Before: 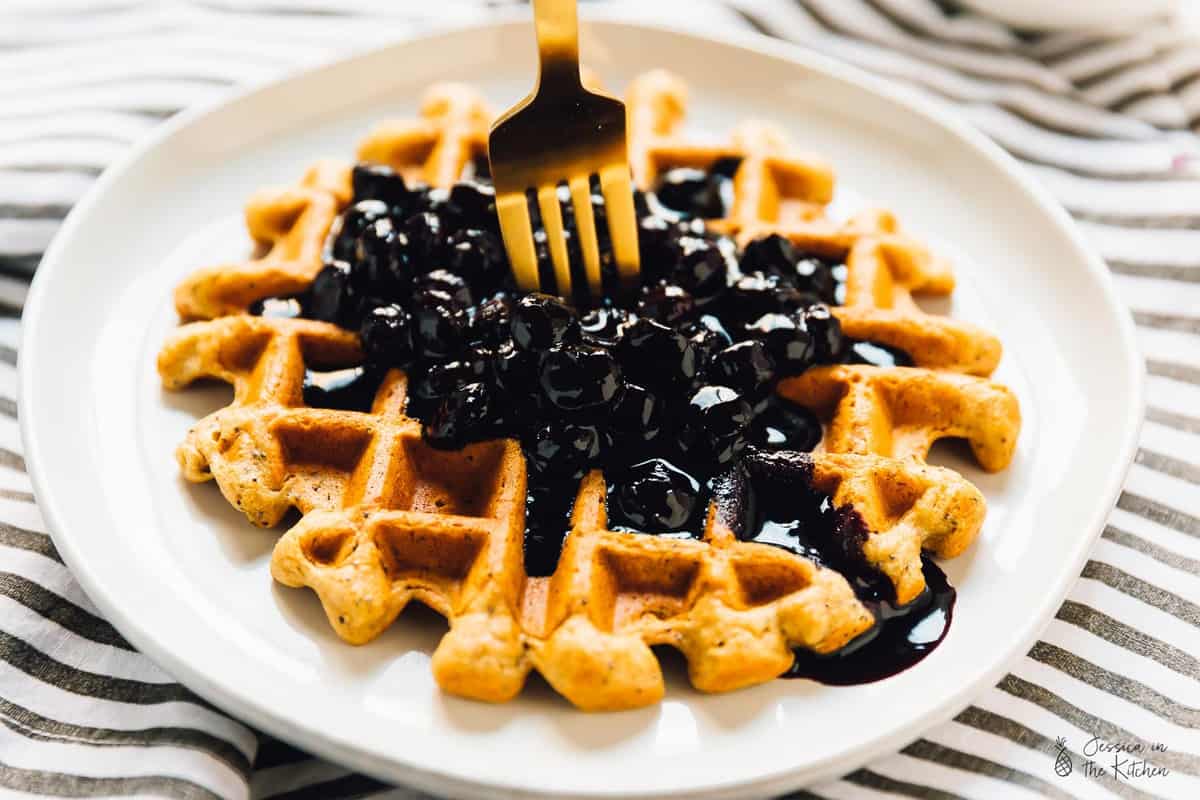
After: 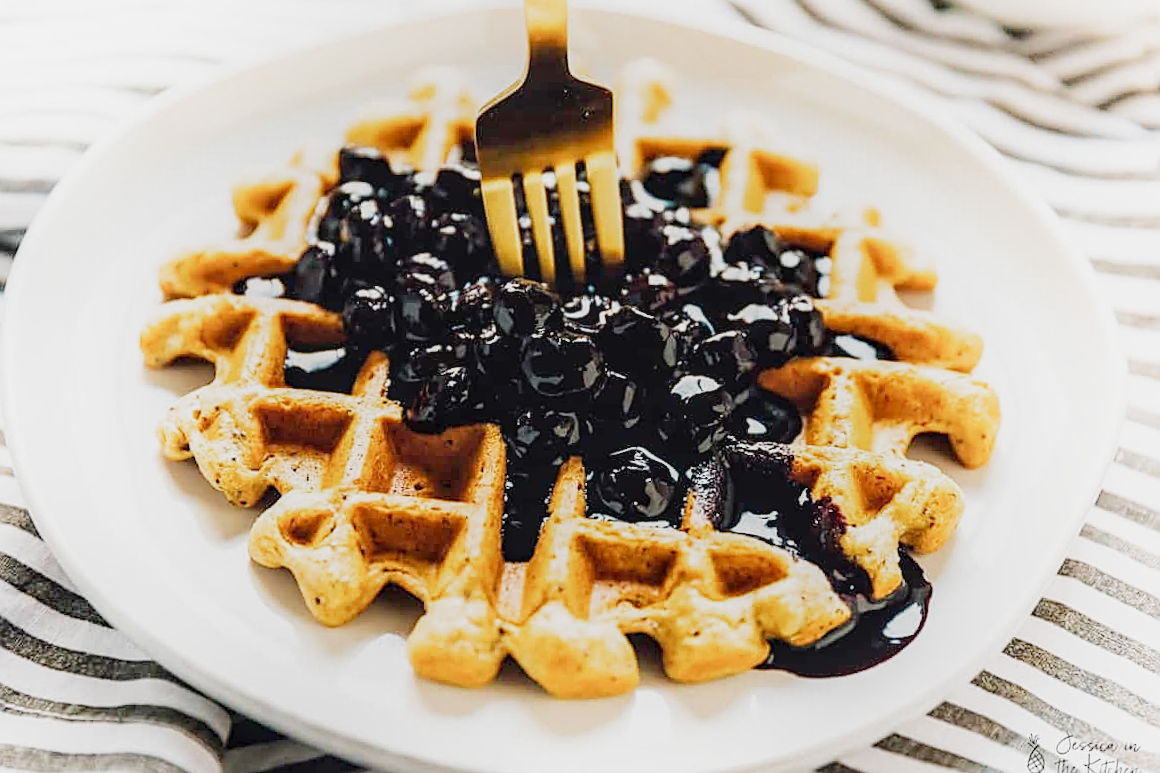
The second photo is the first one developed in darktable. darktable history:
sharpen: amount 0.498
shadows and highlights: shadows -24.68, highlights 51.05, soften with gaussian
crop and rotate: angle -1.31°
exposure: black level correction 0, exposure 0.702 EV, compensate highlight preservation false
local contrast: on, module defaults
filmic rgb: black relative exposure -13.12 EV, white relative exposure 4.02 EV, threshold 5.95 EV, target white luminance 85.096%, hardness 6.31, latitude 42.73%, contrast 0.867, shadows ↔ highlights balance 8.52%, preserve chrominance no, color science v4 (2020), contrast in shadows soft, enable highlight reconstruction true
